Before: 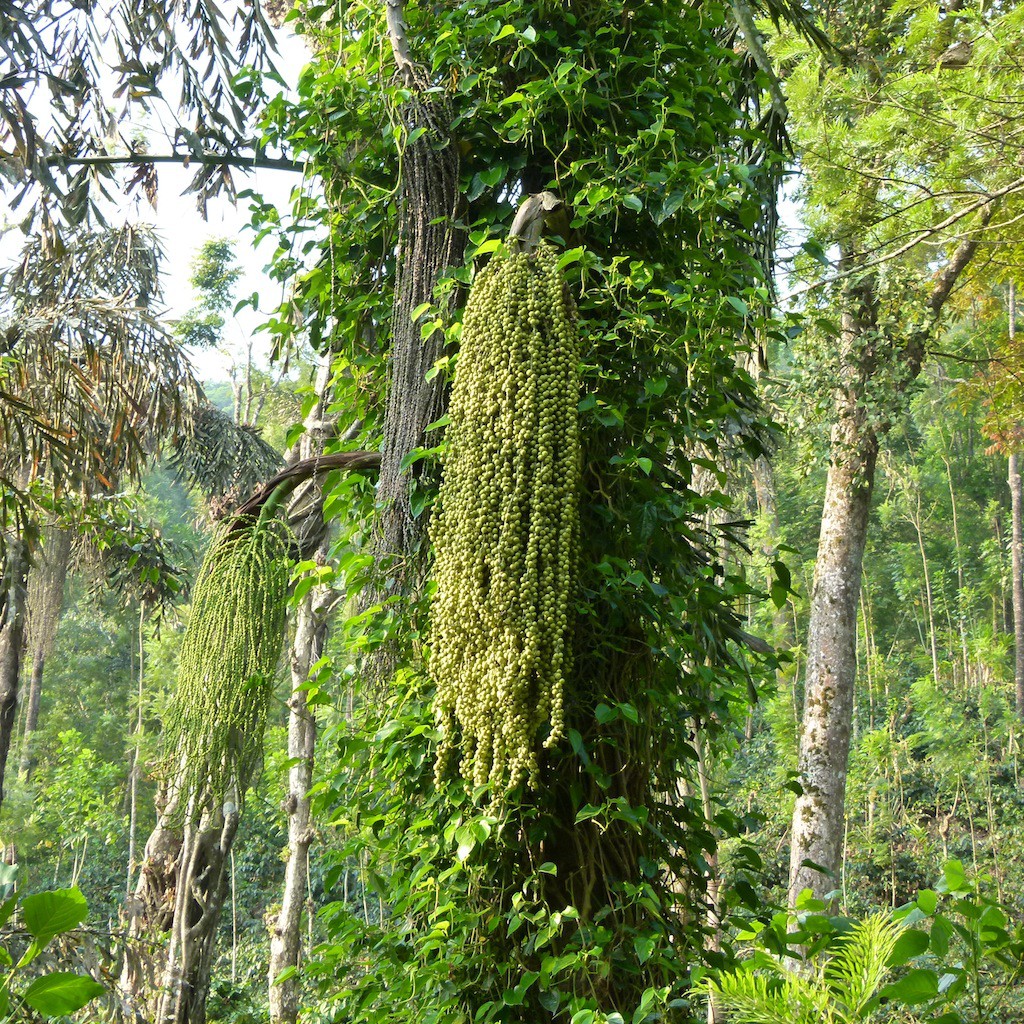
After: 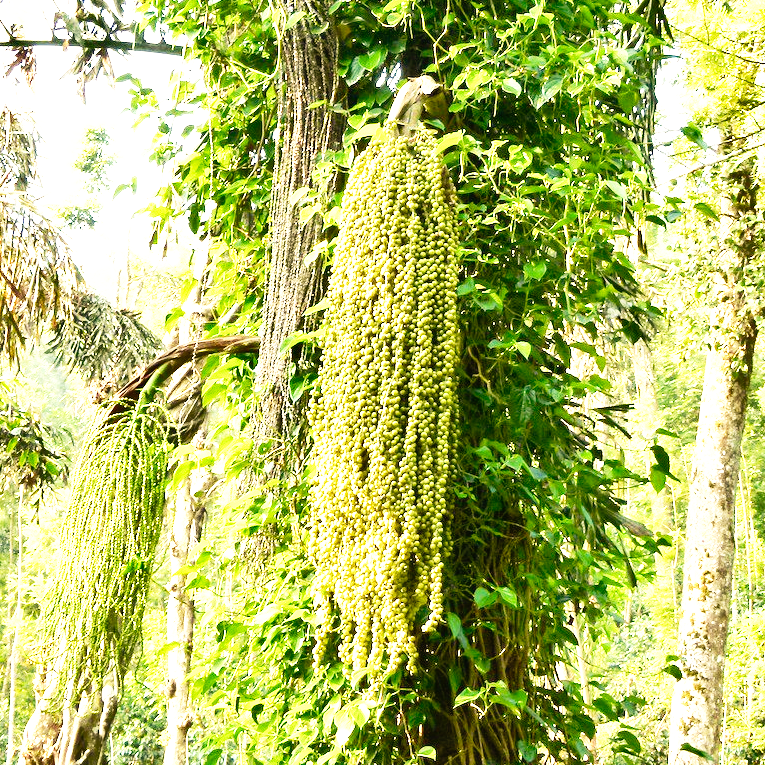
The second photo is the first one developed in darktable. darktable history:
white balance: red 1.138, green 0.996, blue 0.812
base curve: curves: ch0 [(0, 0) (0.012, 0.01) (0.073, 0.168) (0.31, 0.711) (0.645, 0.957) (1, 1)], preserve colors none
exposure: black level correction 0, exposure 1 EV, compensate highlight preservation false
shadows and highlights: shadows 12, white point adjustment 1.2, soften with gaussian
crop and rotate: left 11.831%, top 11.346%, right 13.429%, bottom 13.899%
